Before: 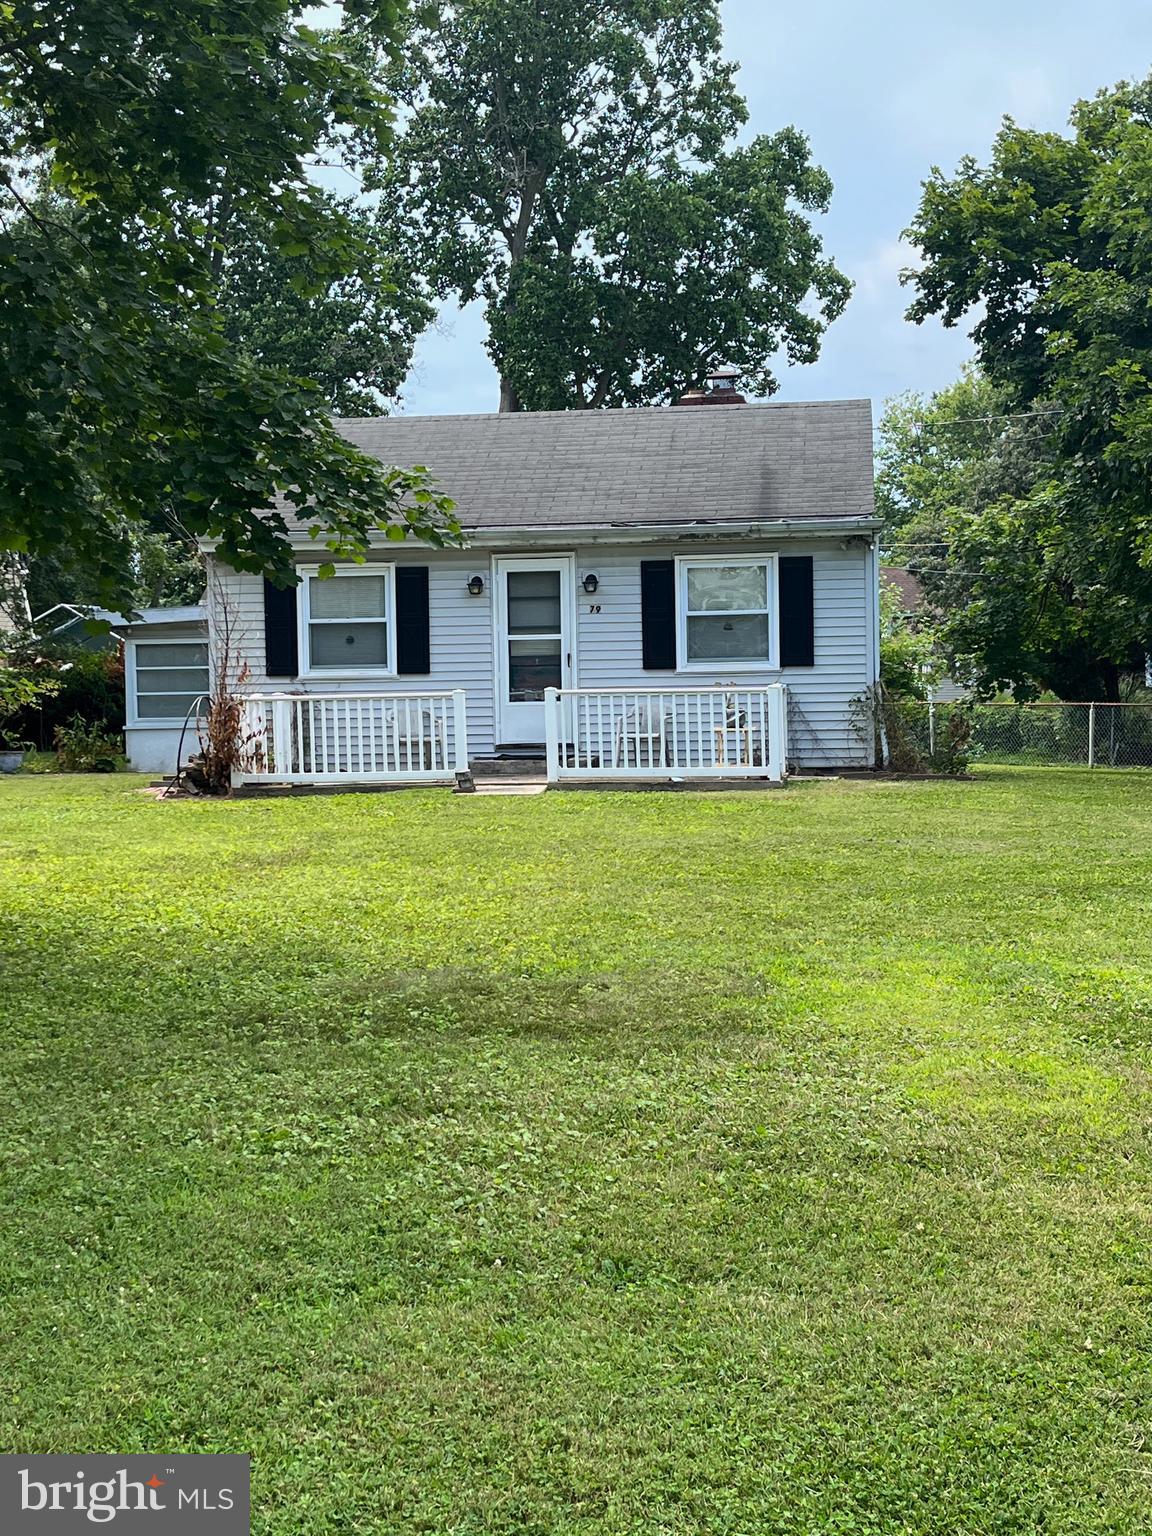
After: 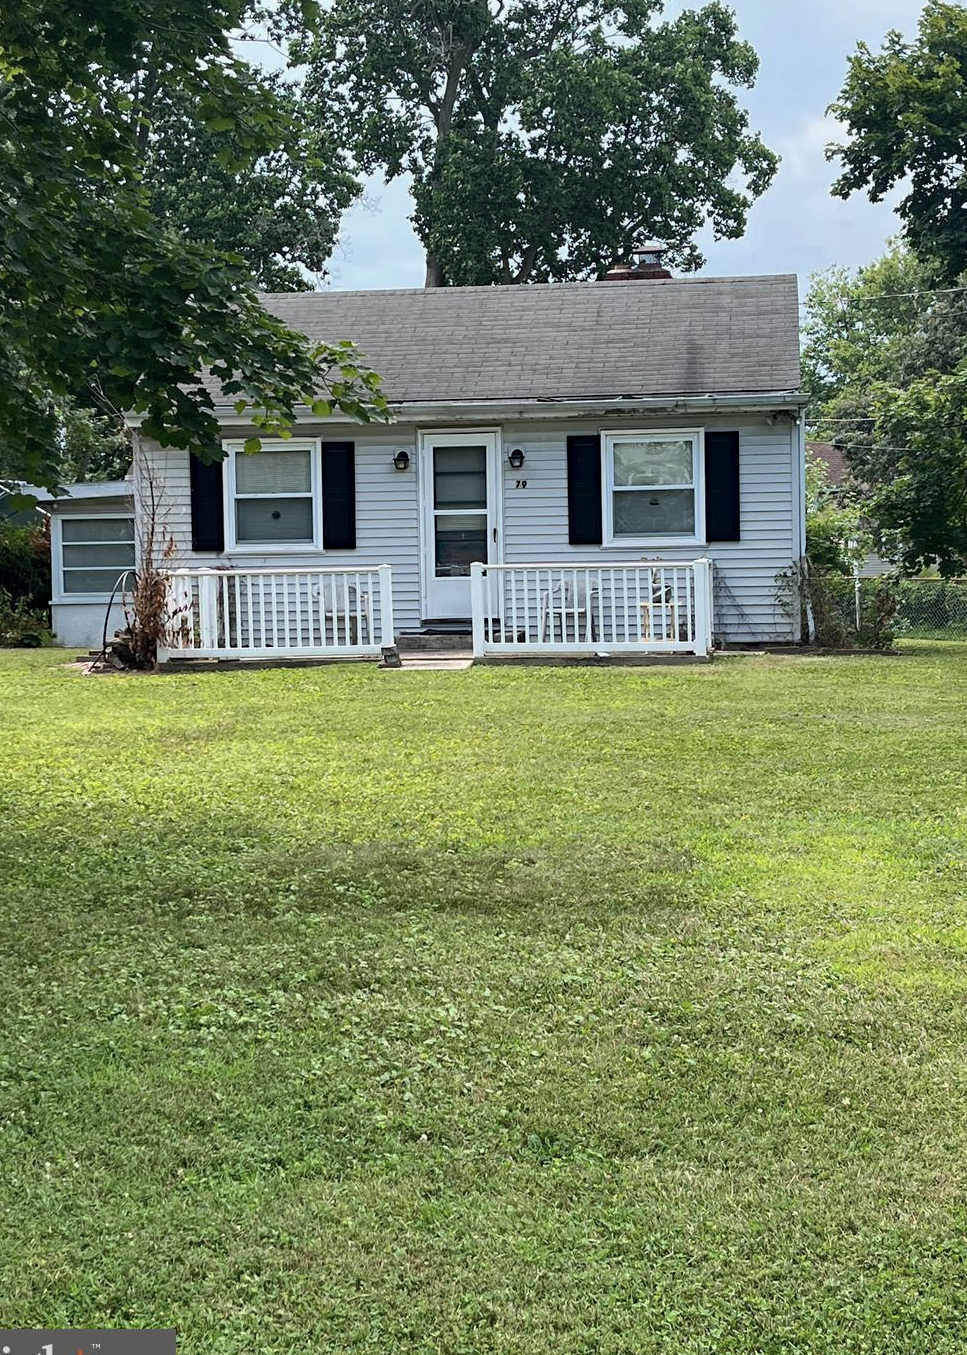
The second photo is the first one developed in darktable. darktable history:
color correction: saturation 0.8
crop: left 6.446%, top 8.188%, right 9.538%, bottom 3.548%
haze removal: compatibility mode true, adaptive false
